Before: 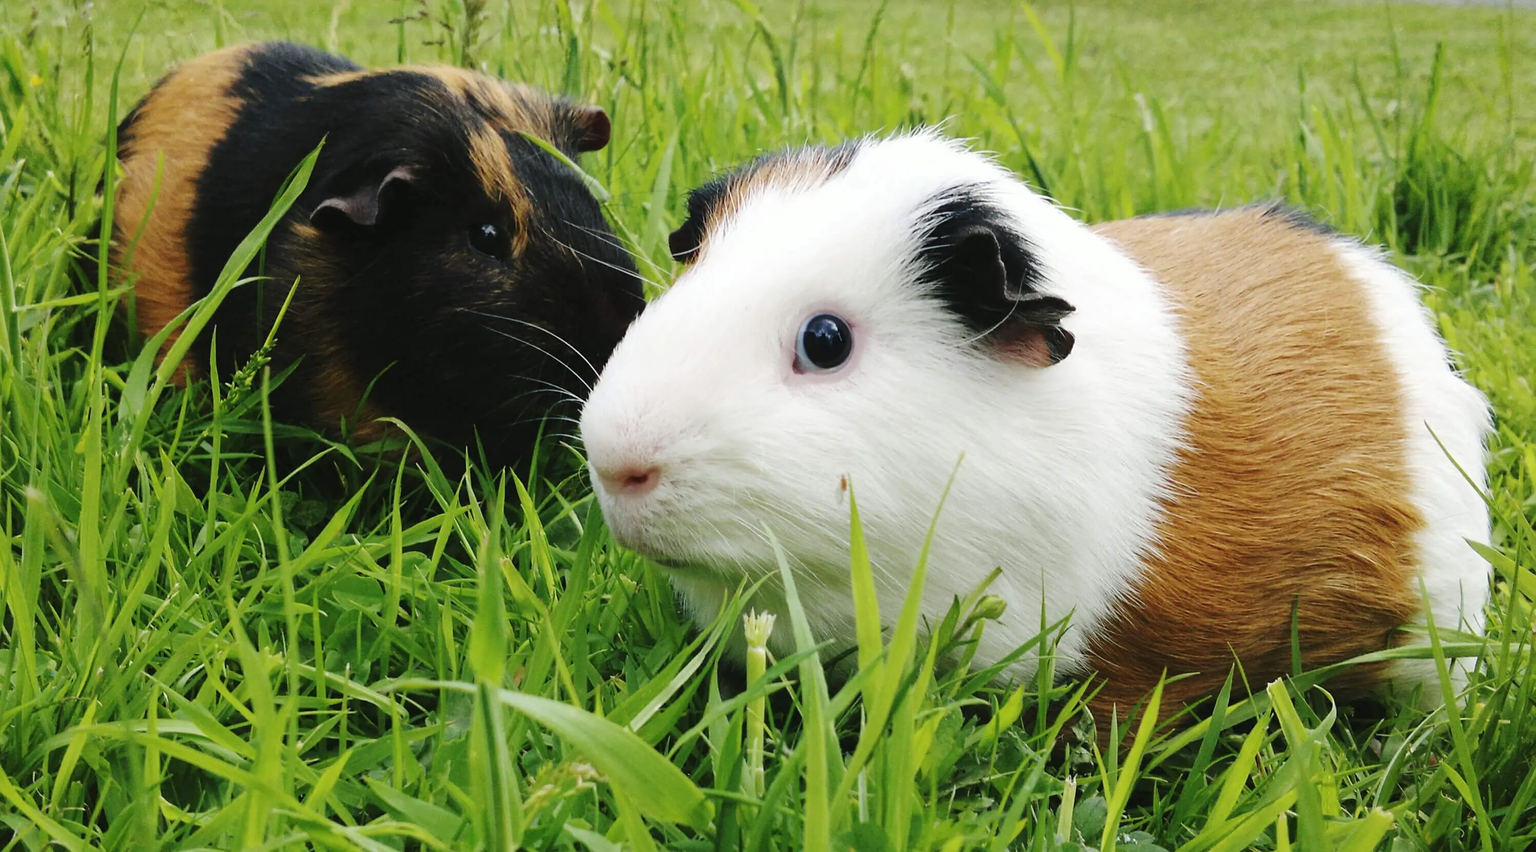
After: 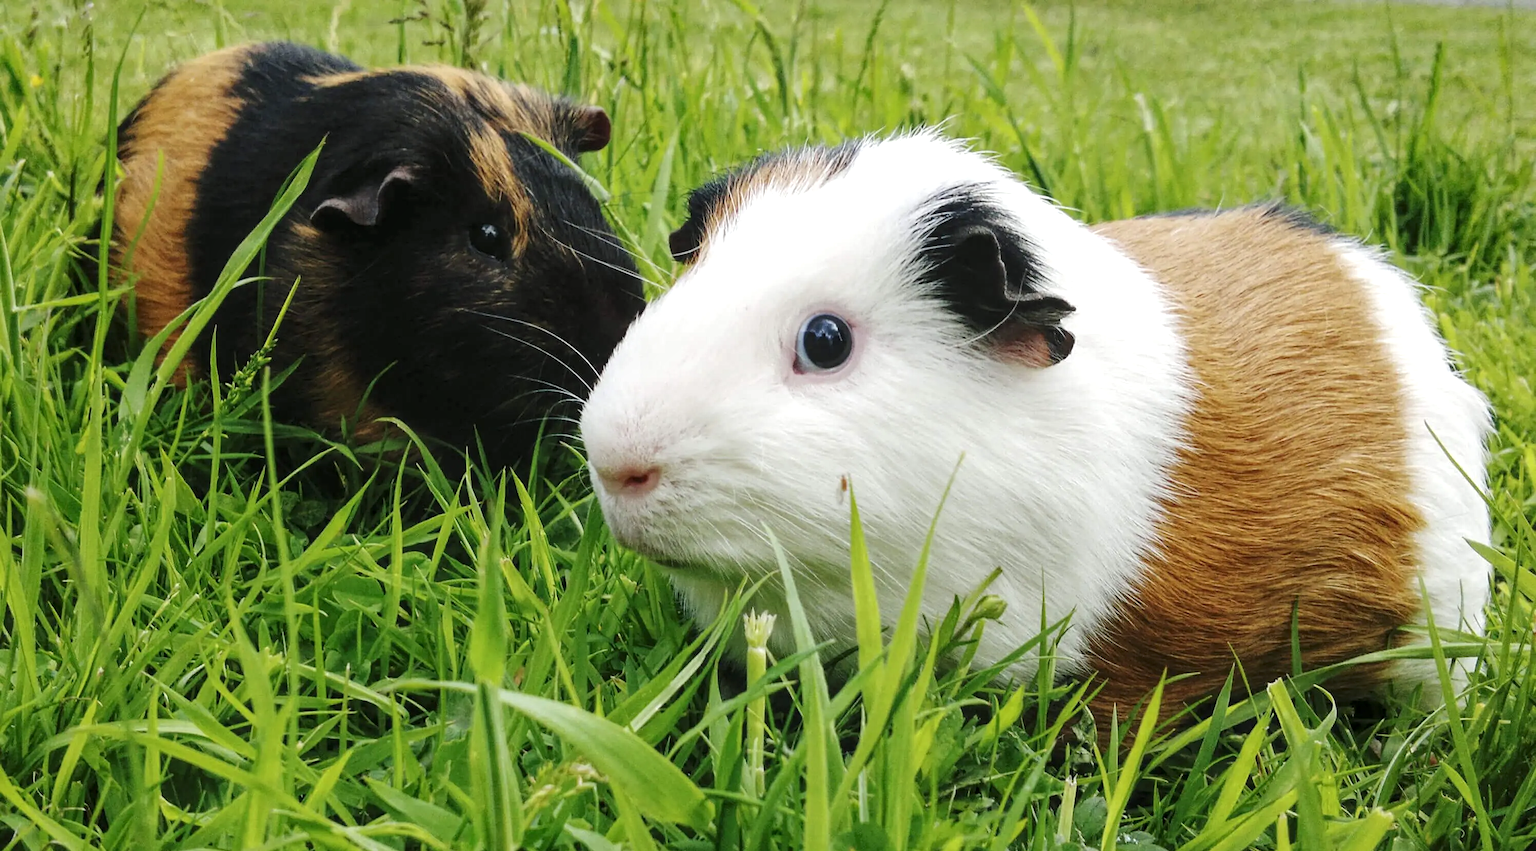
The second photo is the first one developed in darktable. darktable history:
local contrast: highlights 97%, shadows 85%, detail 160%, midtone range 0.2
